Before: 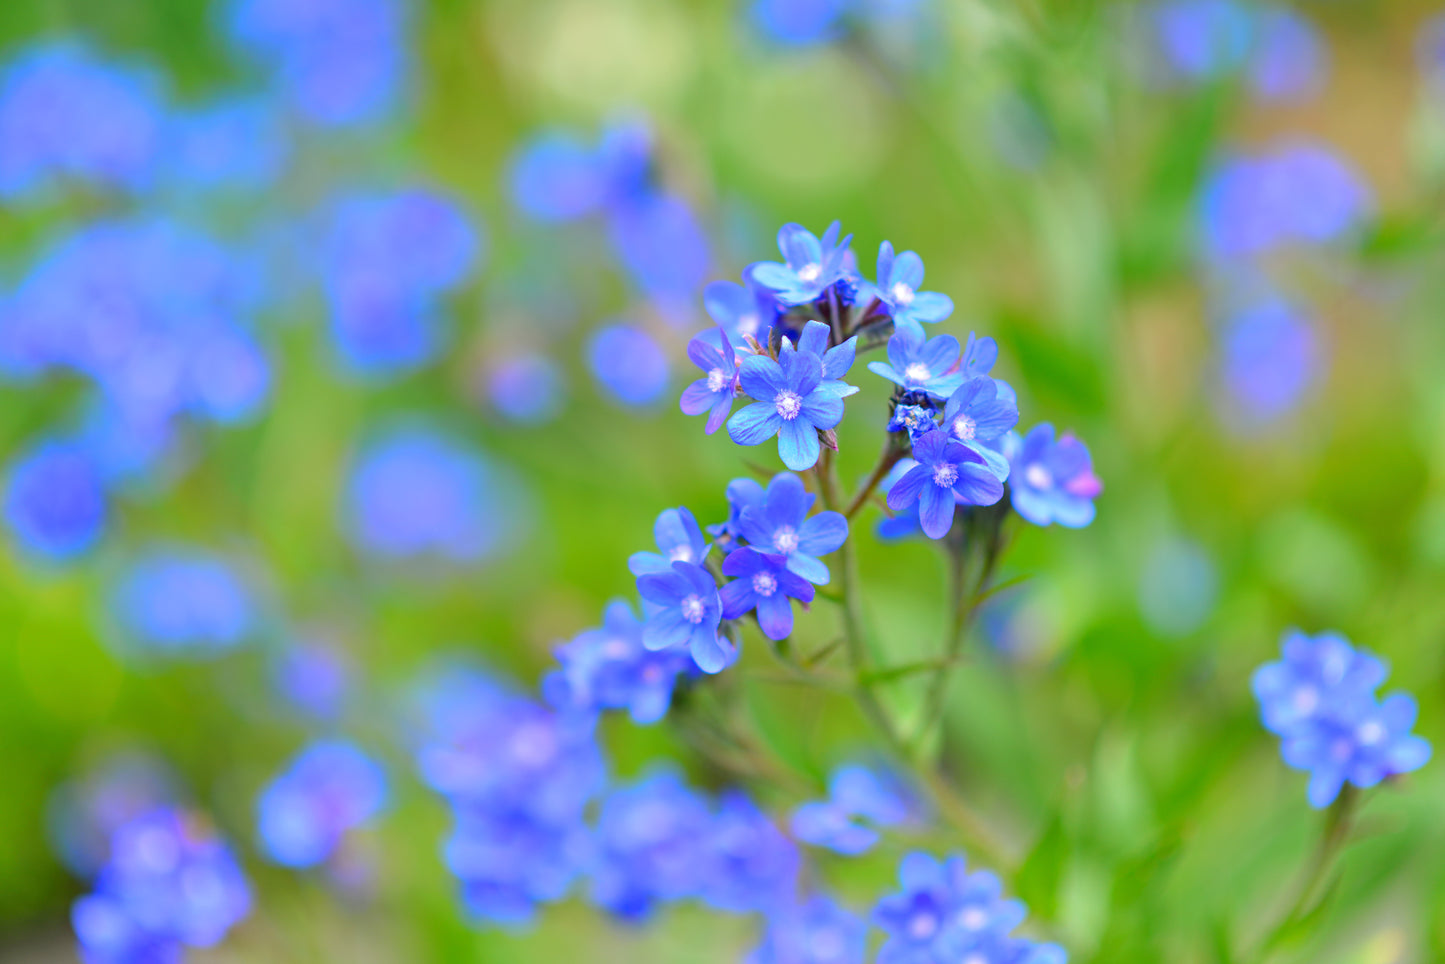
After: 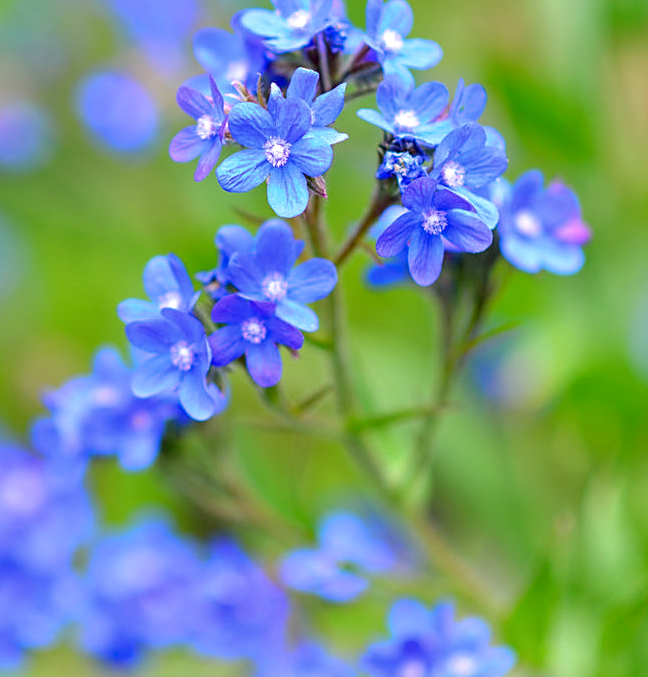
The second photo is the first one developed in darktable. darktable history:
crop: left 35.405%, top 26.344%, right 19.718%, bottom 3.386%
sharpen: on, module defaults
local contrast: on, module defaults
